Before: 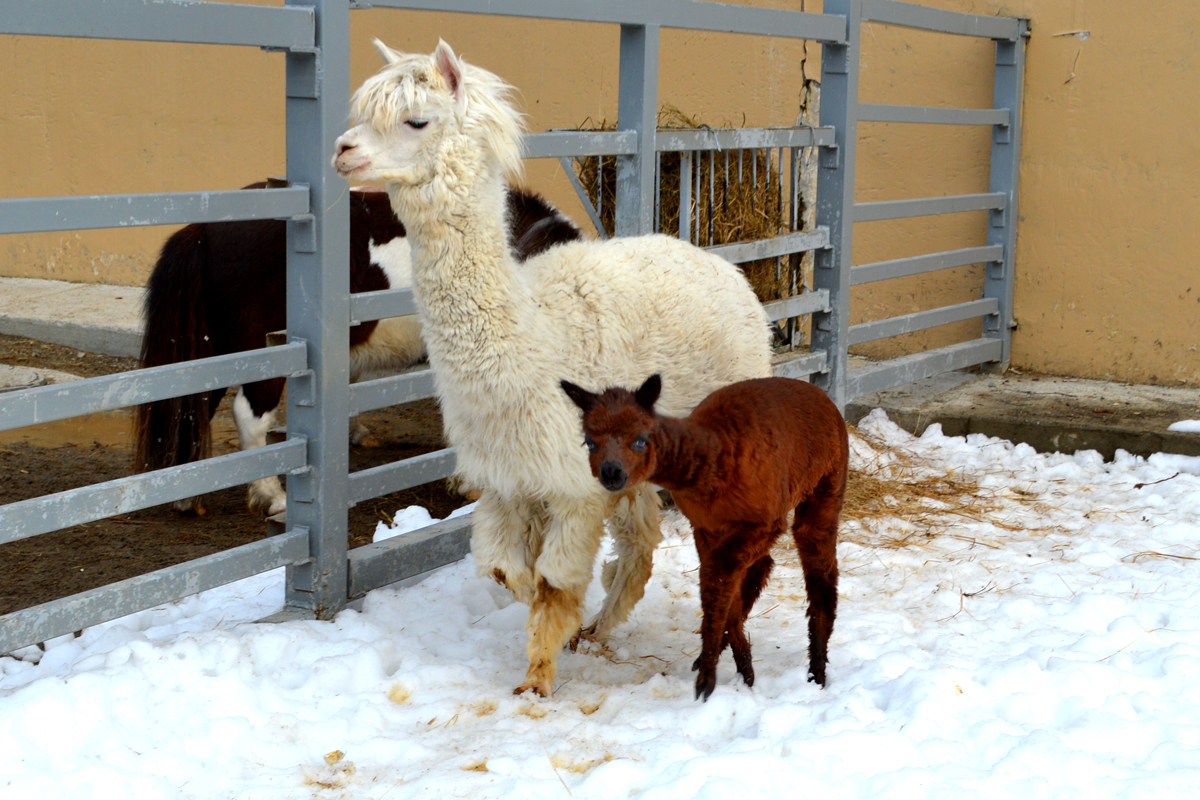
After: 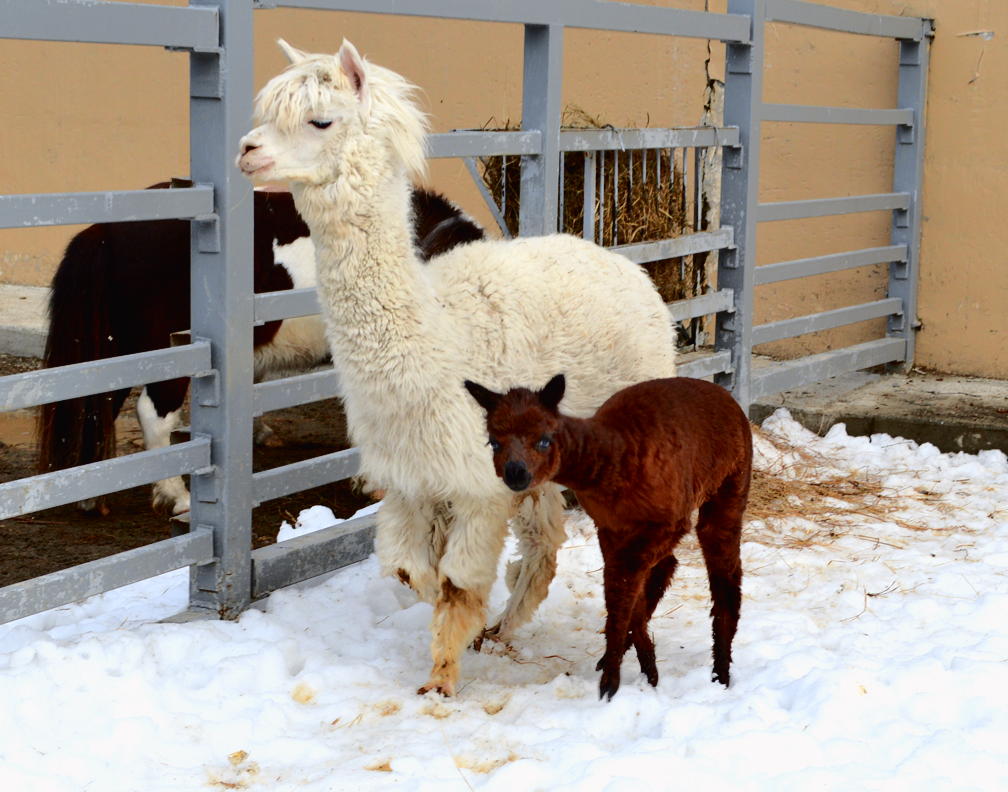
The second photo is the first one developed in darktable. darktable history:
tone curve: curves: ch0 [(0.003, 0.015) (0.104, 0.07) (0.239, 0.201) (0.327, 0.317) (0.401, 0.443) (0.495, 0.55) (0.65, 0.68) (0.832, 0.858) (1, 0.977)]; ch1 [(0, 0) (0.161, 0.092) (0.35, 0.33) (0.379, 0.401) (0.447, 0.476) (0.495, 0.499) (0.515, 0.518) (0.55, 0.557) (0.621, 0.615) (0.718, 0.734) (1, 1)]; ch2 [(0, 0) (0.359, 0.372) (0.437, 0.437) (0.502, 0.501) (0.534, 0.537) (0.599, 0.586) (1, 1)], color space Lab, independent channels, preserve colors none
crop: left 8.026%, right 7.374%
